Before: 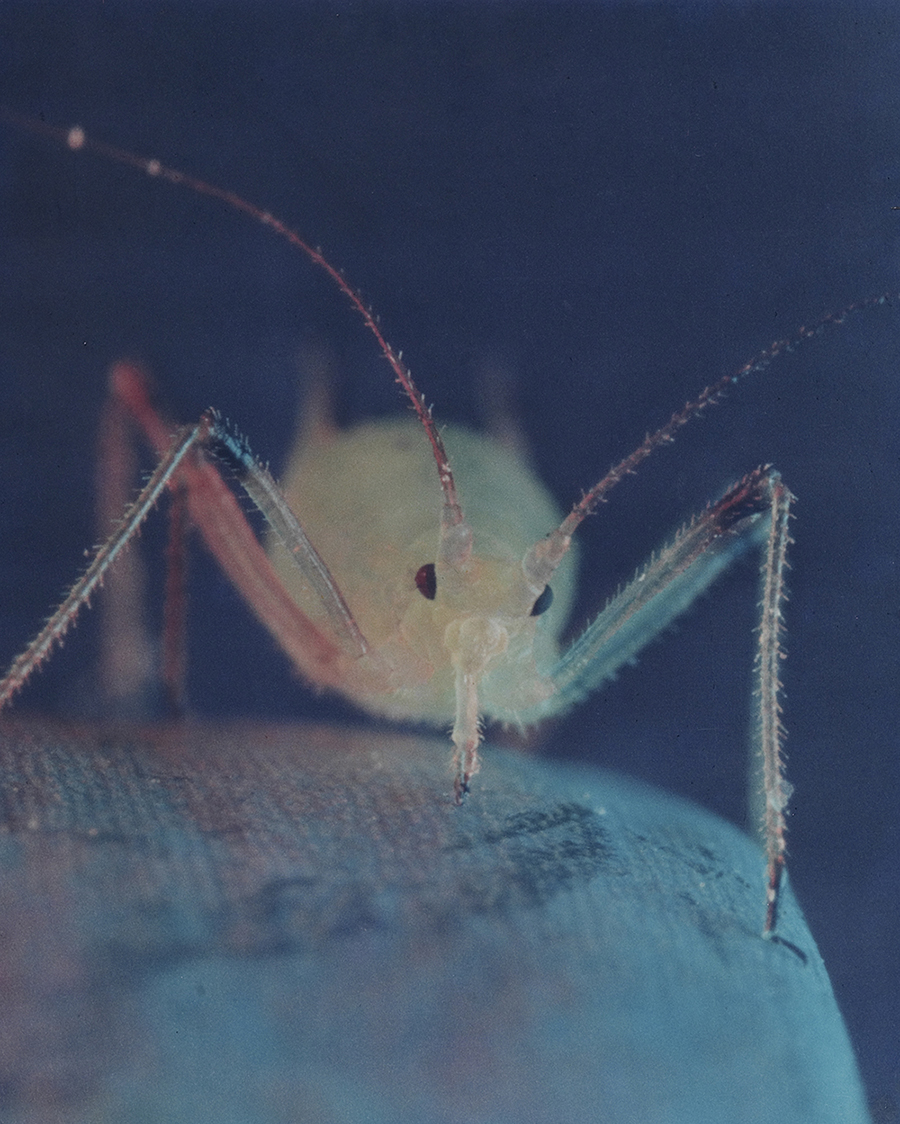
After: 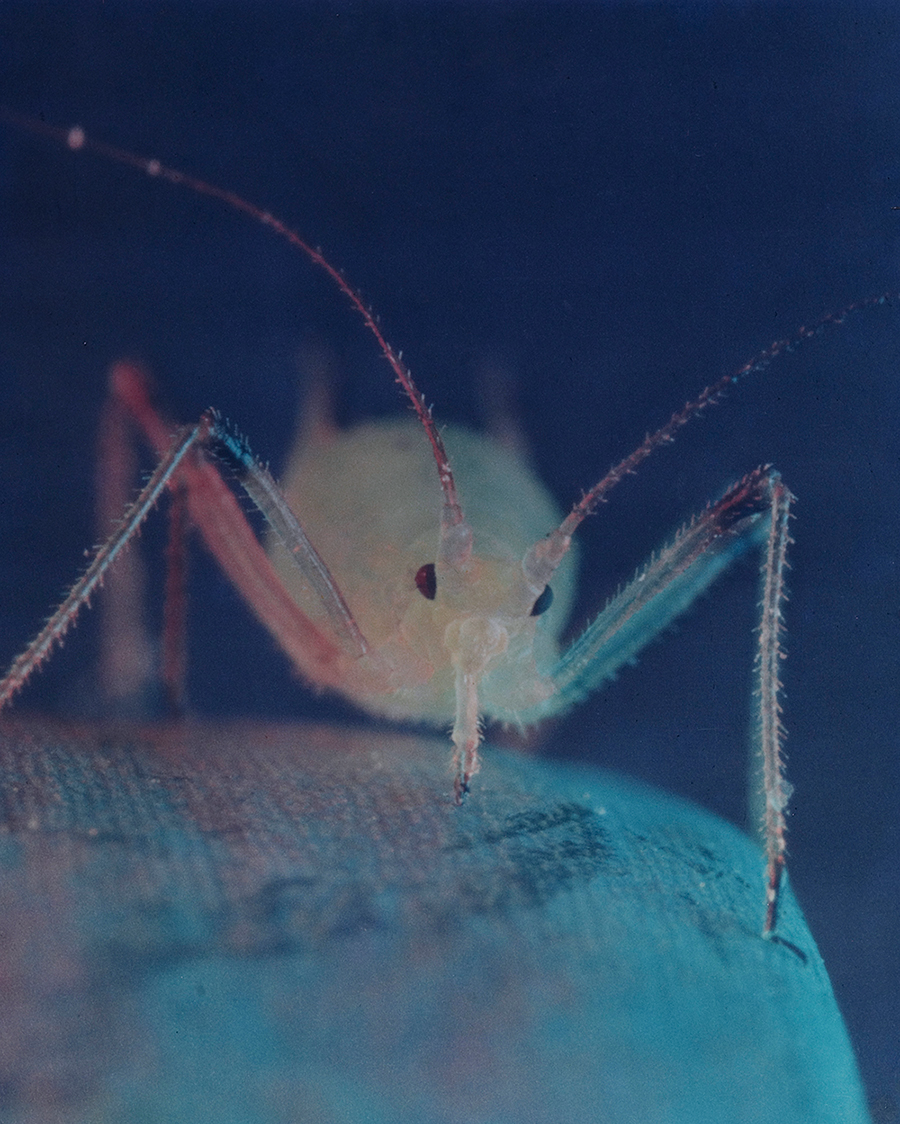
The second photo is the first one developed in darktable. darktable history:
exposure: black level correction 0, compensate exposure bias true, compensate highlight preservation false
graduated density: hue 238.83°, saturation 50%
